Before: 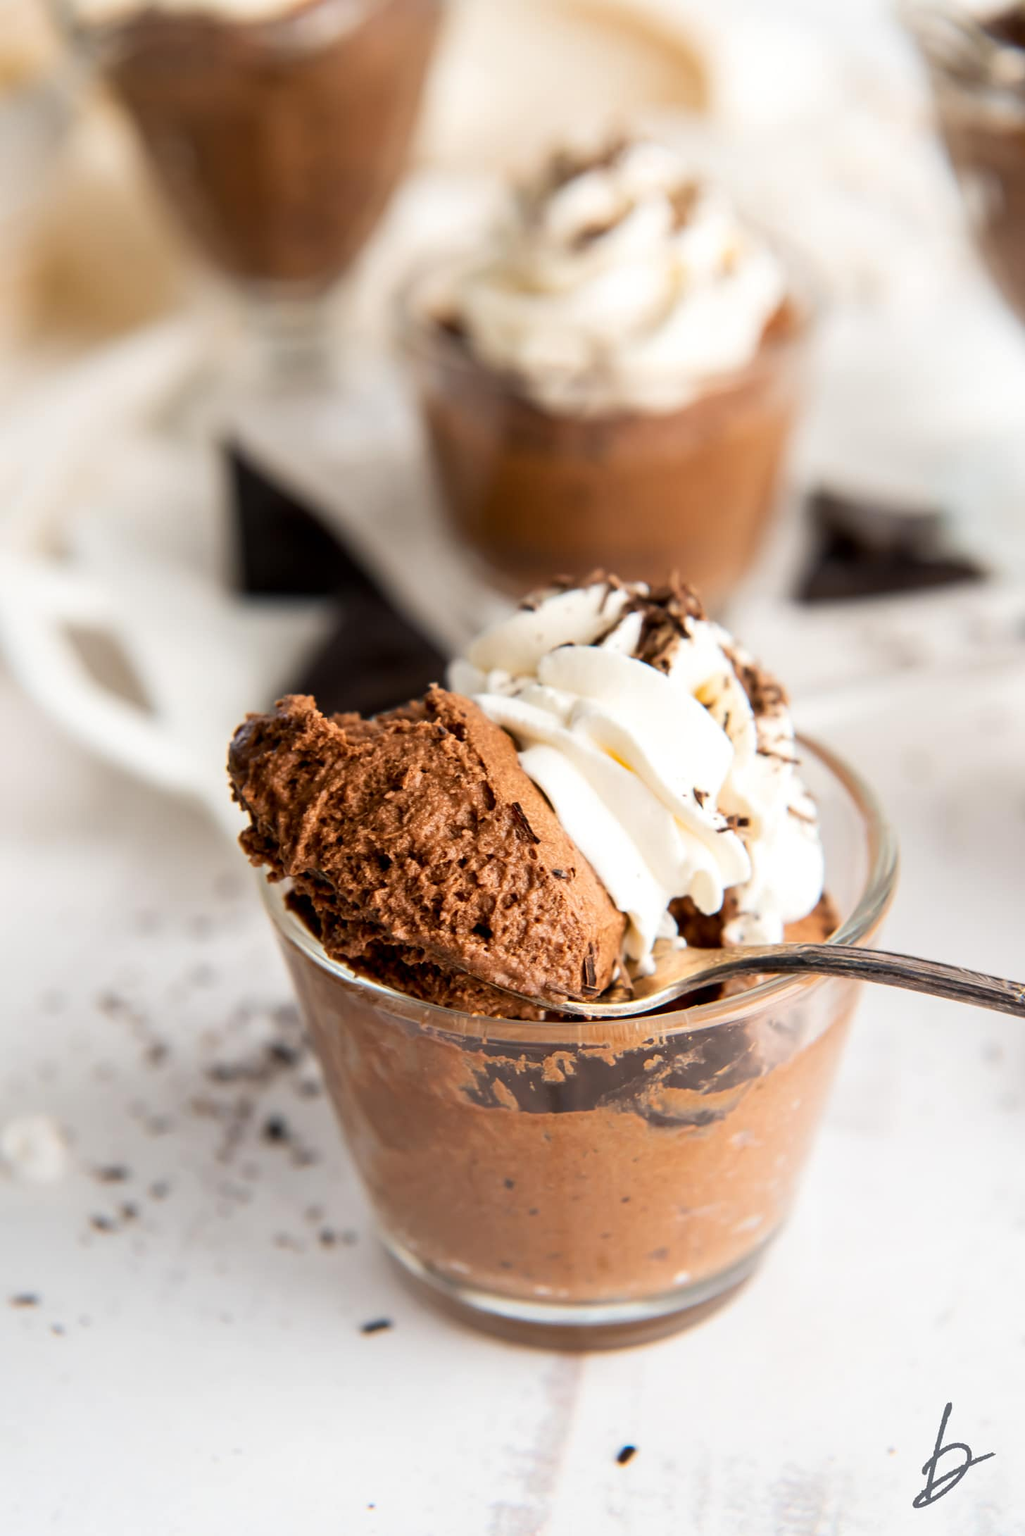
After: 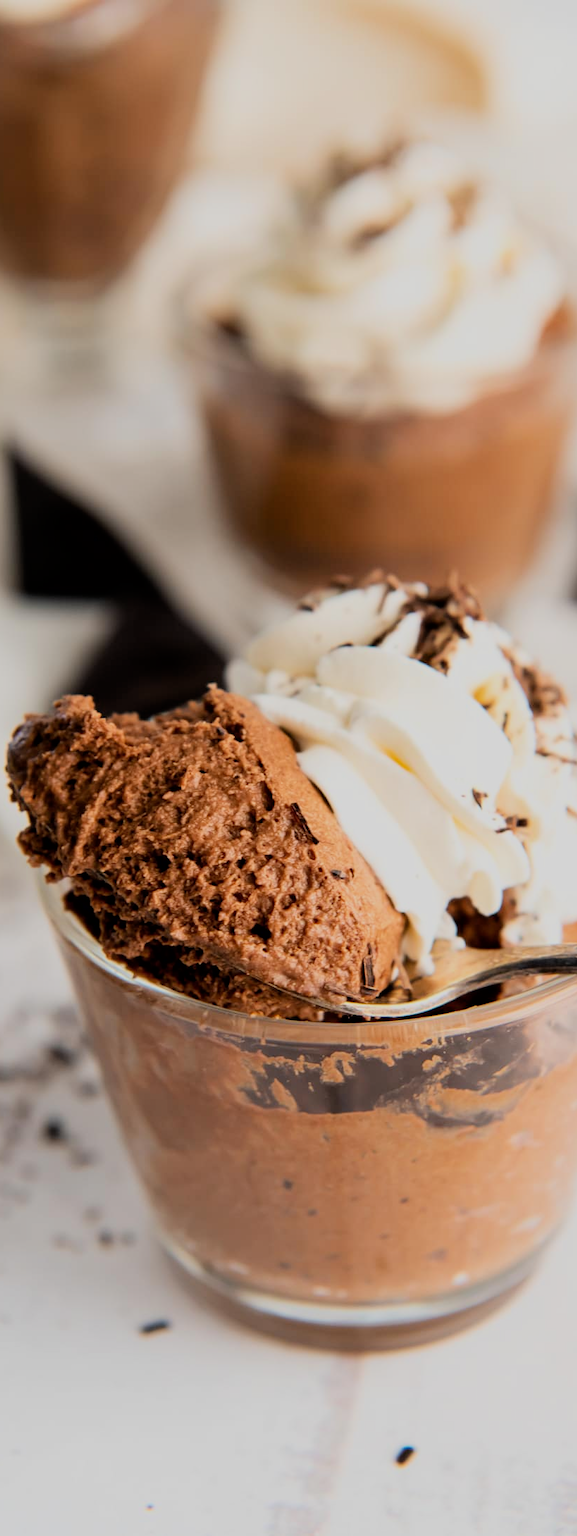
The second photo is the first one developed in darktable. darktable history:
filmic rgb: black relative exposure -7.65 EV, white relative exposure 4.56 EV, hardness 3.61, color science v6 (2022), iterations of high-quality reconstruction 10
crop: left 21.669%, right 22.08%, bottom 0.003%
